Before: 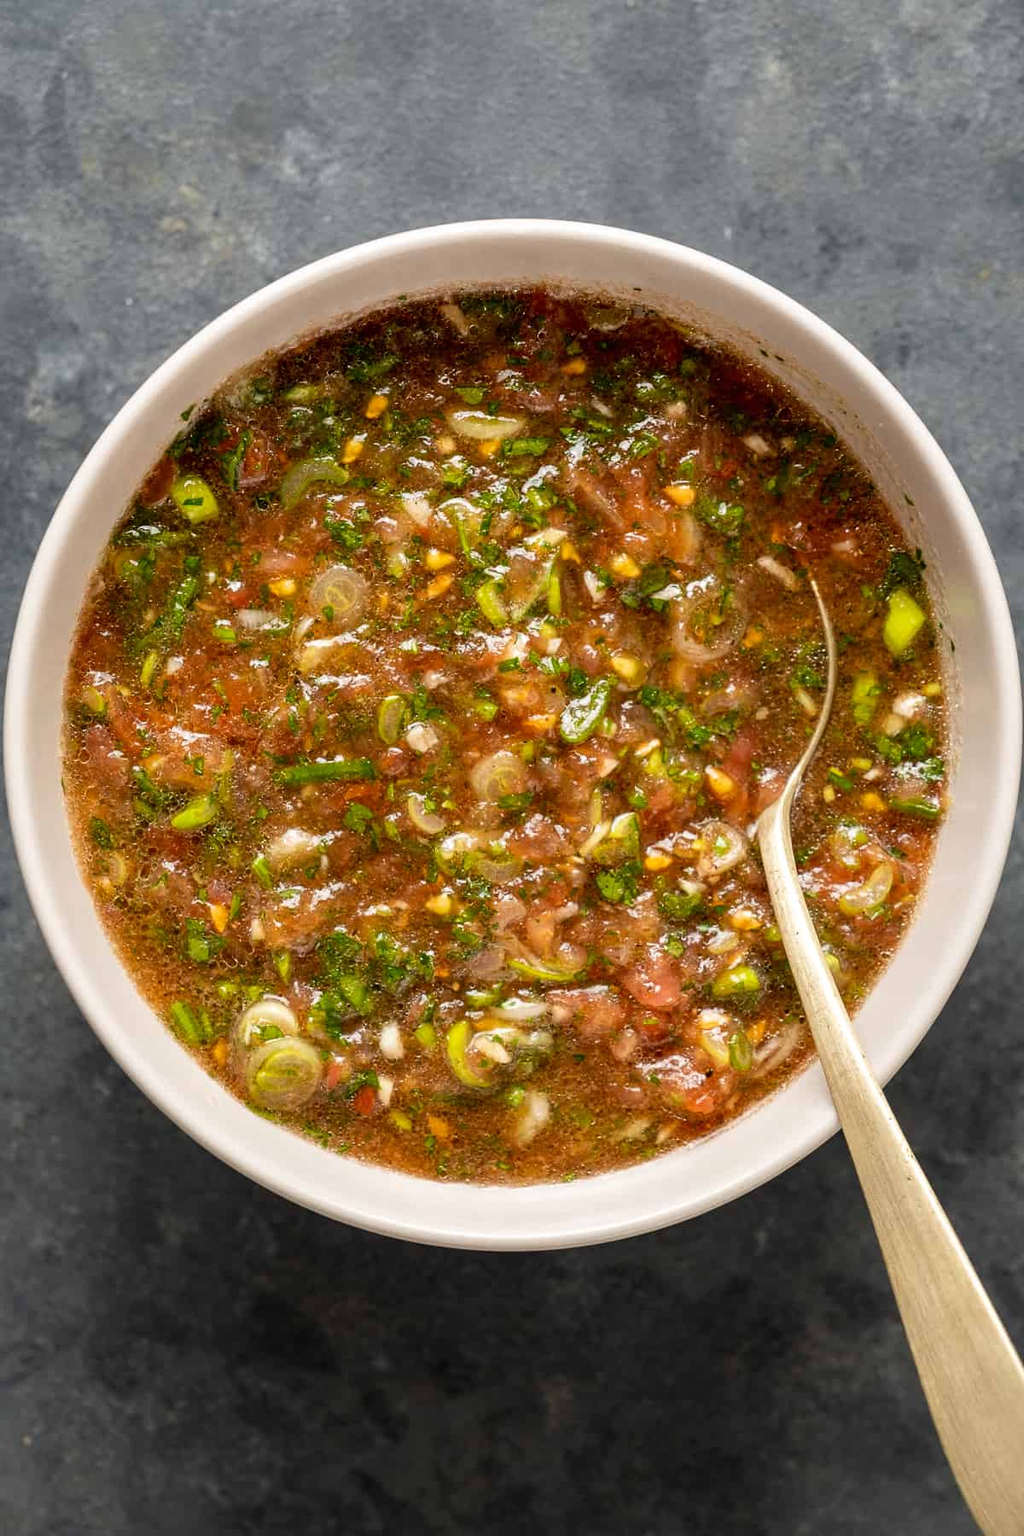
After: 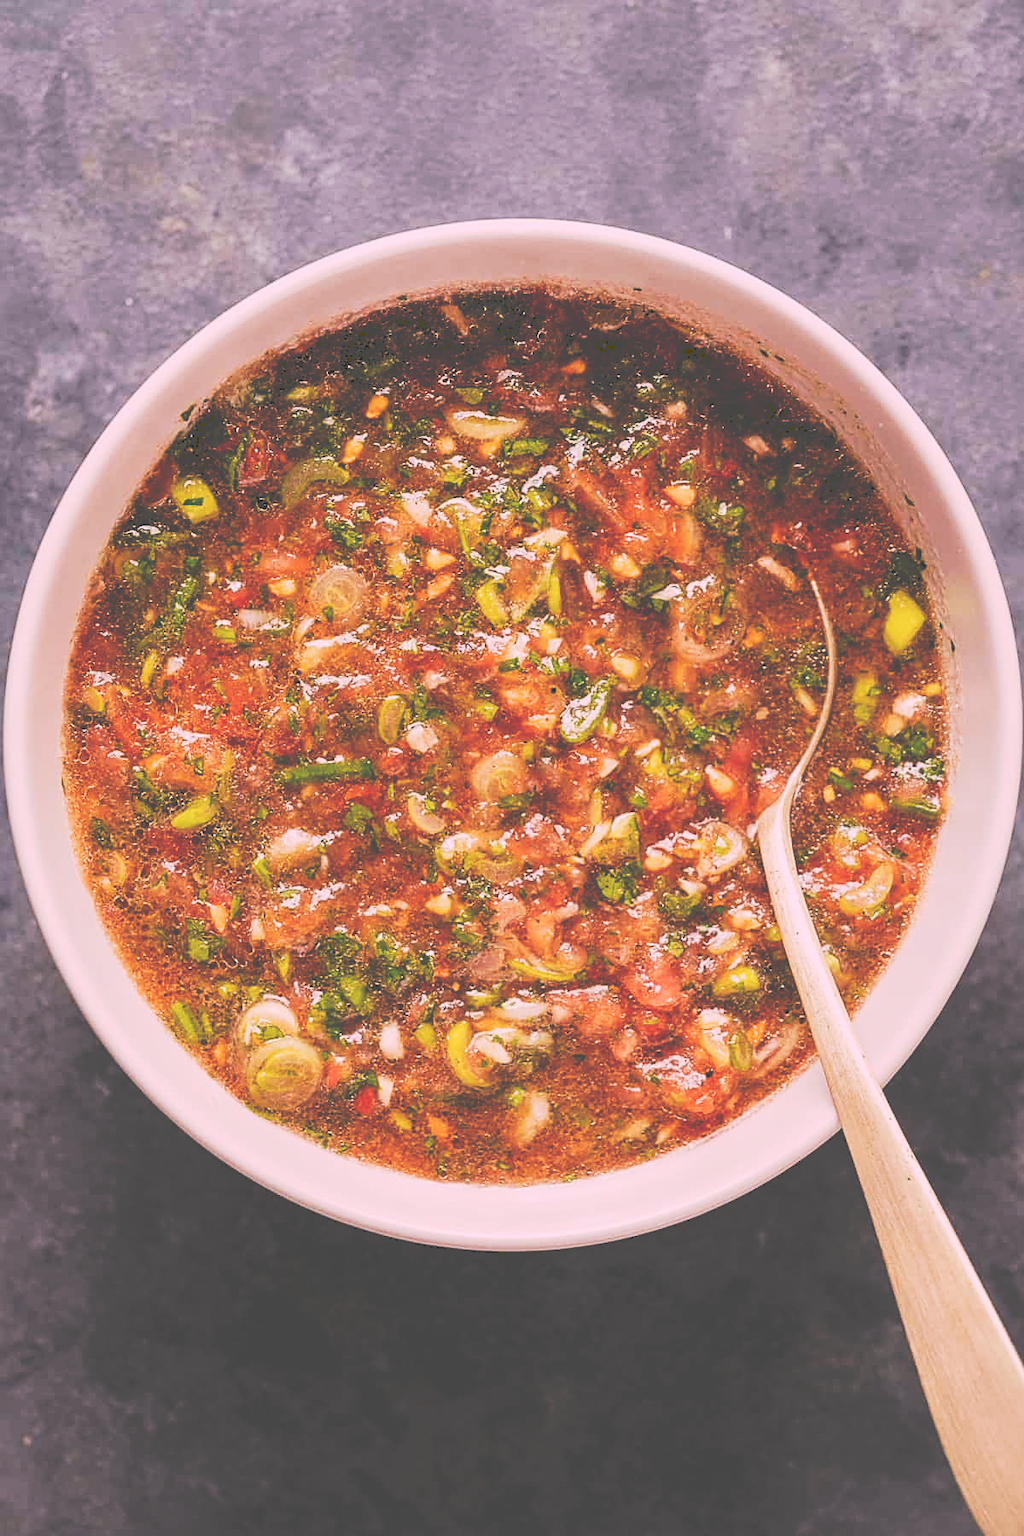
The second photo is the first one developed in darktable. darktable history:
white balance: red 1.188, blue 1.11
tone curve: curves: ch0 [(0, 0) (0.003, 0.299) (0.011, 0.299) (0.025, 0.299) (0.044, 0.299) (0.069, 0.3) (0.1, 0.306) (0.136, 0.316) (0.177, 0.326) (0.224, 0.338) (0.277, 0.366) (0.335, 0.406) (0.399, 0.462) (0.468, 0.533) (0.543, 0.607) (0.623, 0.7) (0.709, 0.775) (0.801, 0.843) (0.898, 0.903) (1, 1)], preserve colors none
filmic rgb: black relative exposure -14.19 EV, white relative exposure 3.39 EV, hardness 7.89, preserve chrominance max RGB
sharpen: on, module defaults
